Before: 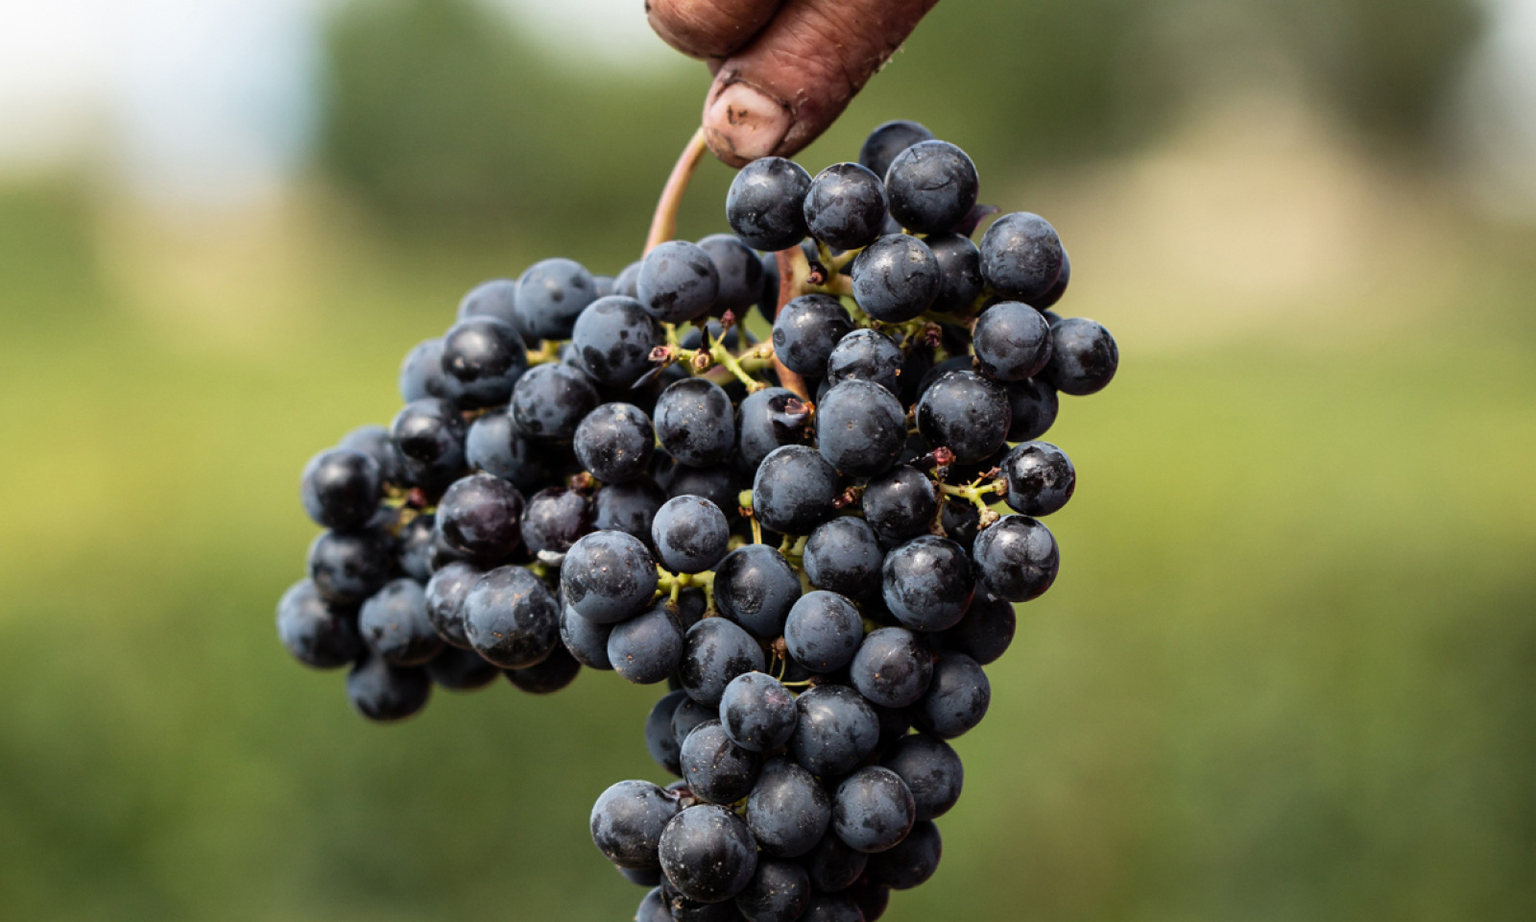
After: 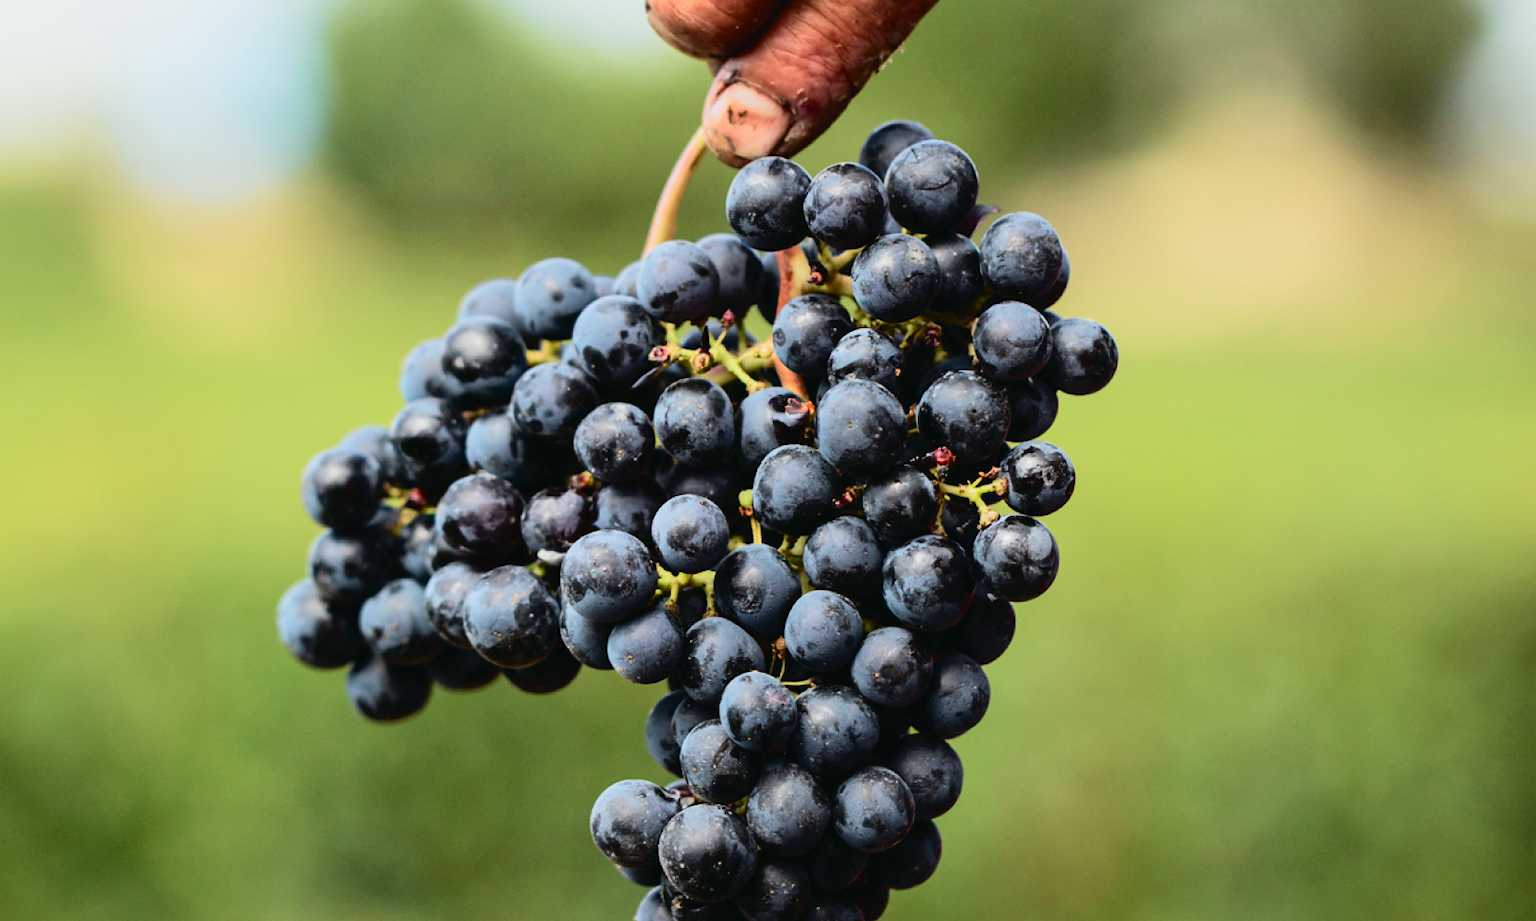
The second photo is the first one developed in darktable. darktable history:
tone curve: curves: ch0 [(0, 0.022) (0.114, 0.083) (0.281, 0.315) (0.447, 0.557) (0.588, 0.711) (0.786, 0.839) (0.999, 0.949)]; ch1 [(0, 0) (0.389, 0.352) (0.458, 0.433) (0.486, 0.474) (0.509, 0.505) (0.535, 0.53) (0.555, 0.557) (0.586, 0.622) (0.677, 0.724) (1, 1)]; ch2 [(0, 0) (0.369, 0.388) (0.449, 0.431) (0.501, 0.5) (0.528, 0.52) (0.561, 0.59) (0.697, 0.721) (1, 1)], color space Lab, independent channels, preserve colors none
